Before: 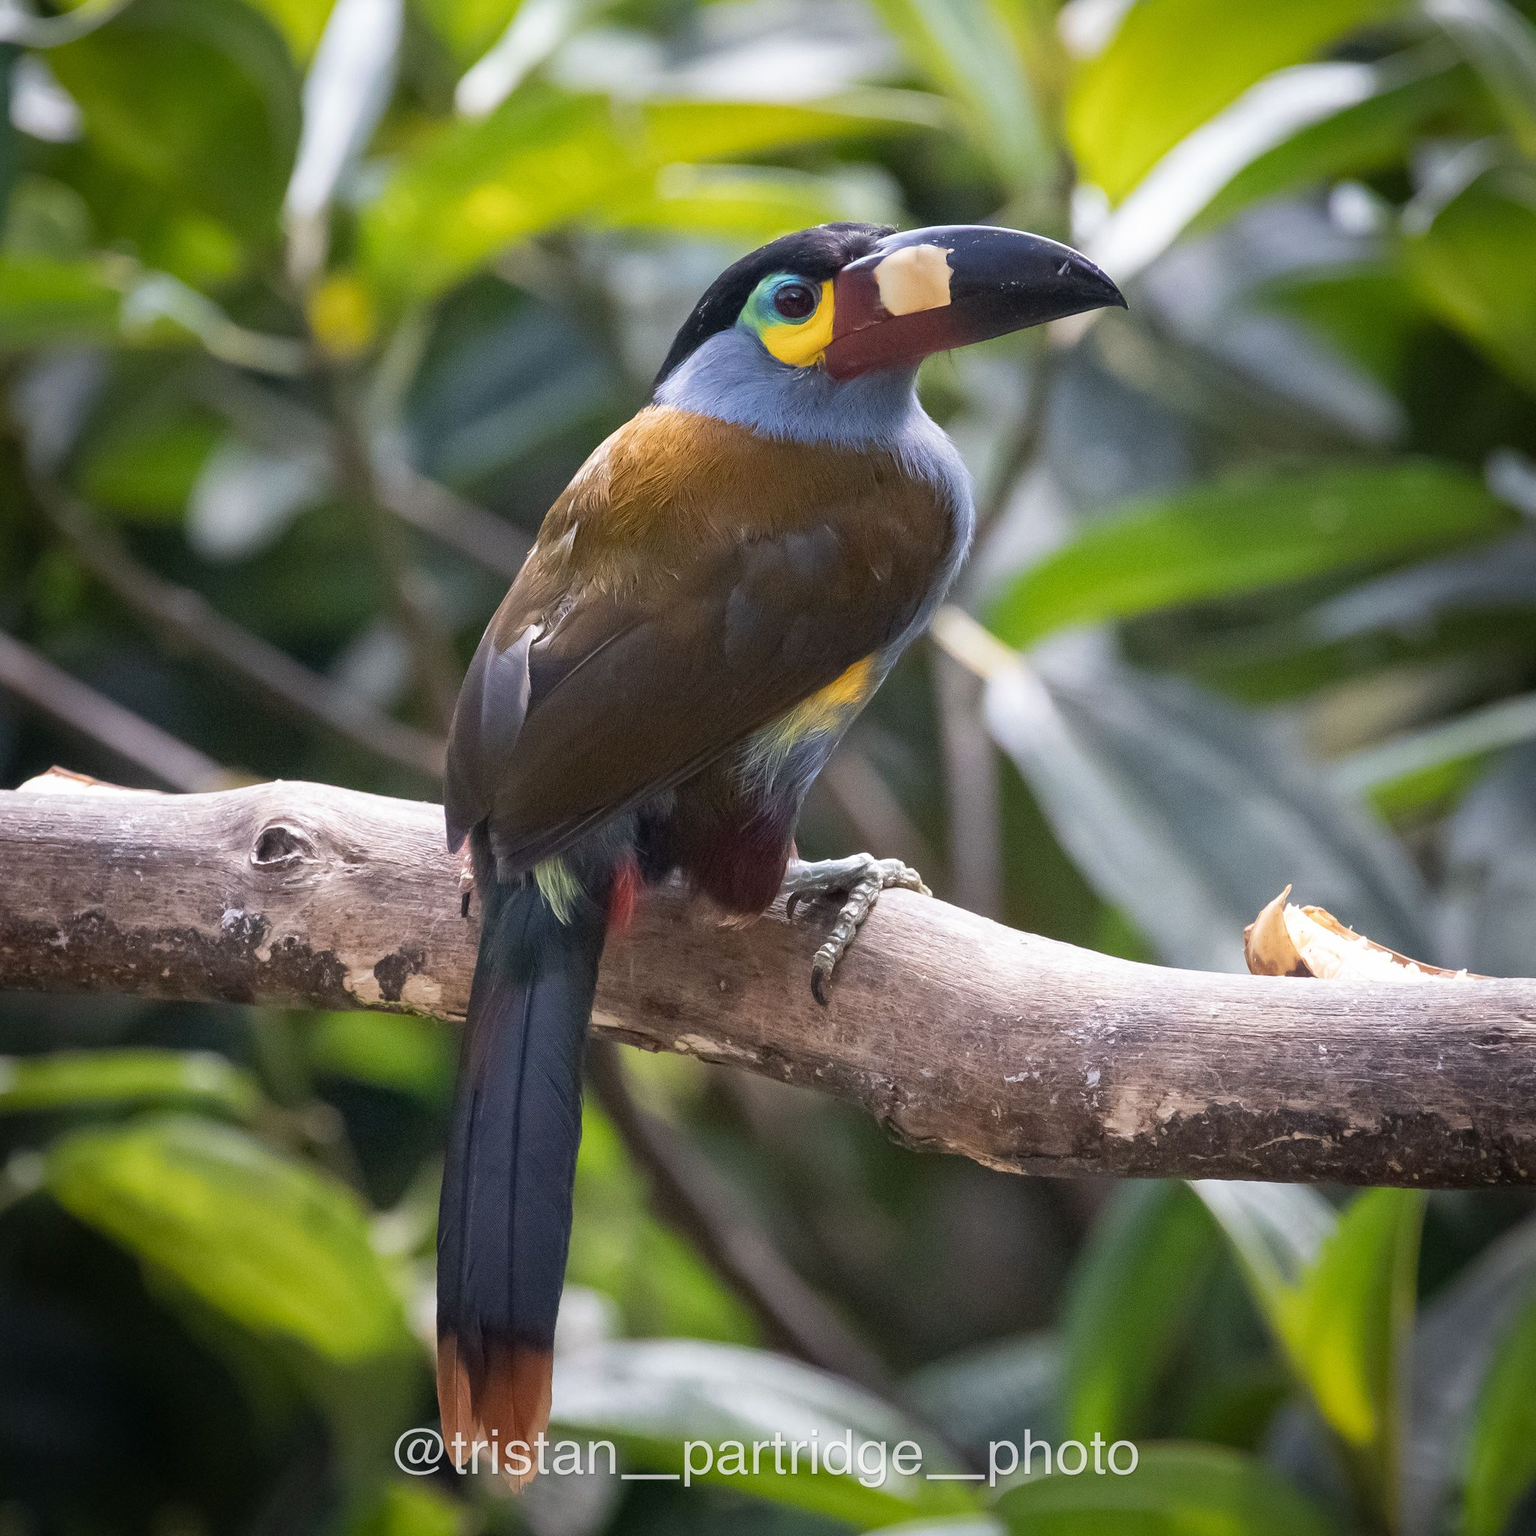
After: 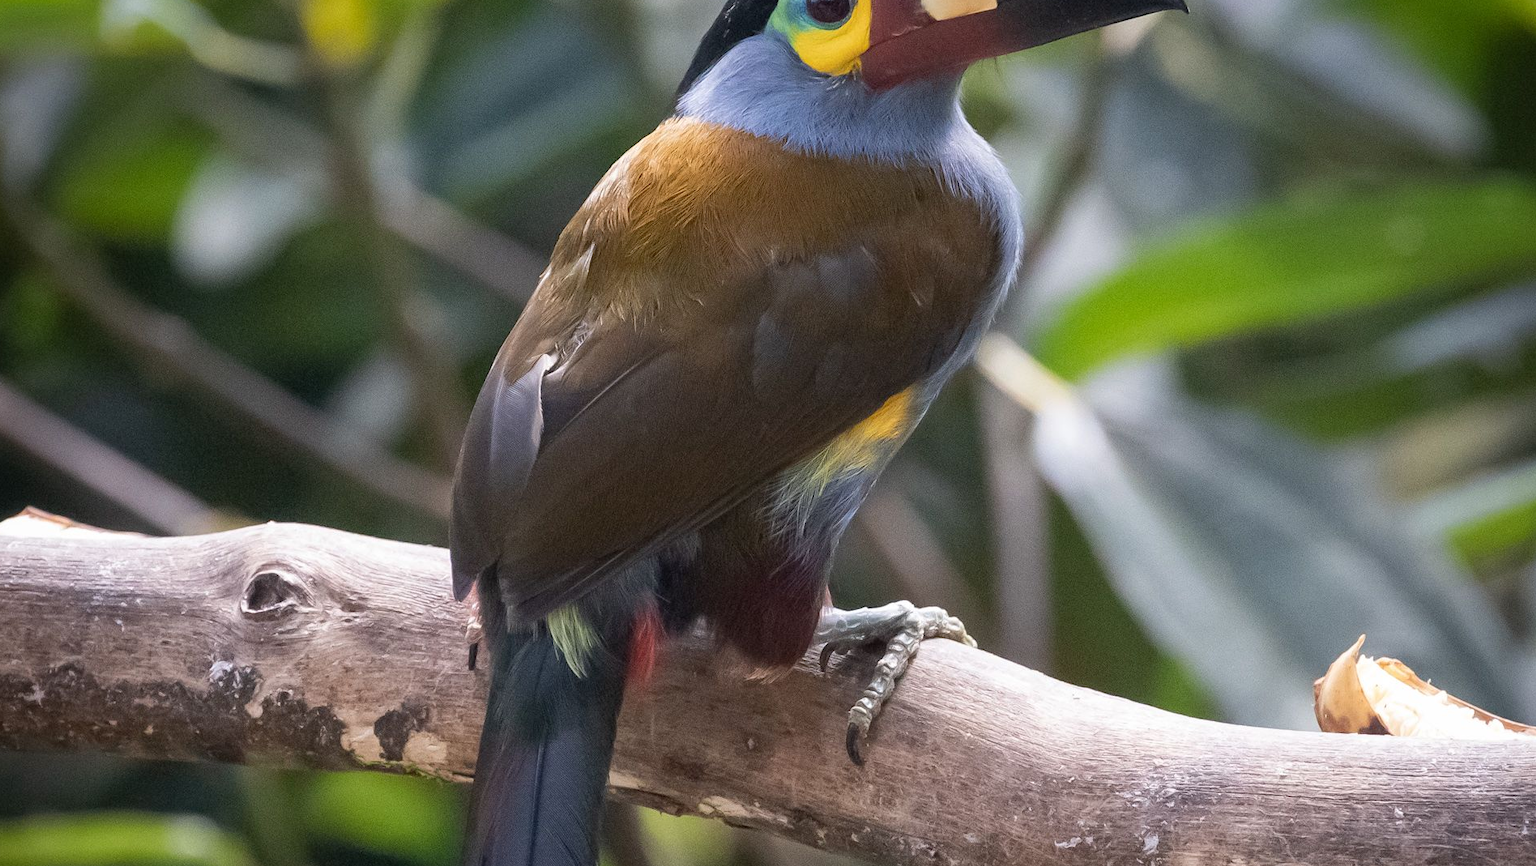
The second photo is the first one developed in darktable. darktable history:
crop: left 1.808%, top 19.372%, right 5.453%, bottom 28.404%
